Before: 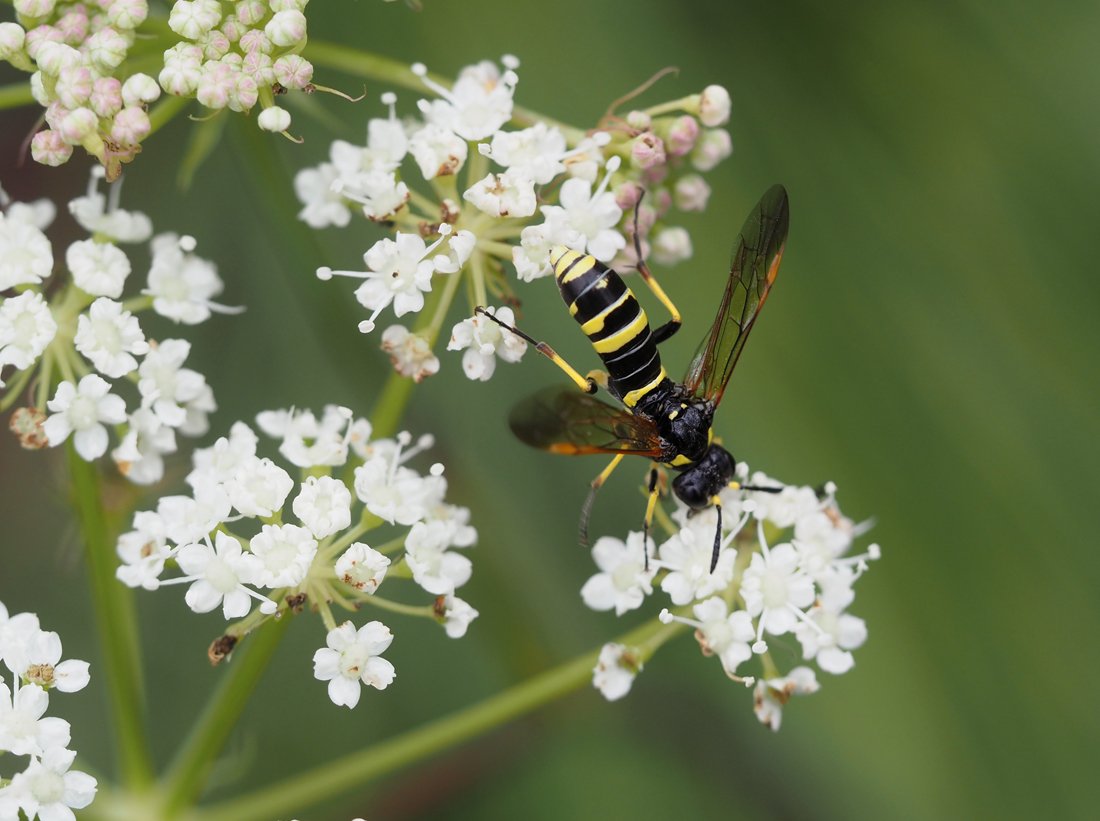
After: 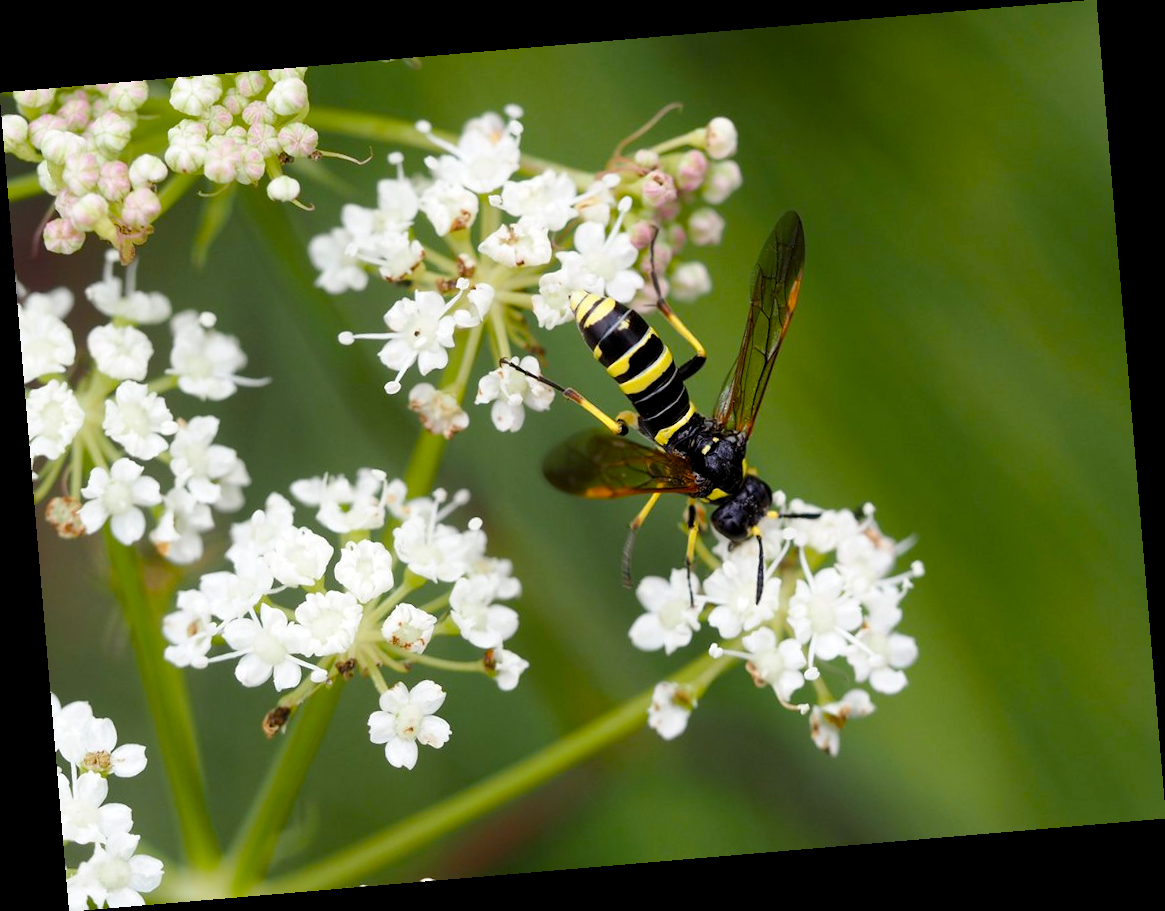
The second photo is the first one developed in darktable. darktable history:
color balance rgb: global offset › luminance -0.51%, perceptual saturation grading › global saturation 27.53%, perceptual saturation grading › highlights -25%, perceptual saturation grading › shadows 25%, perceptual brilliance grading › highlights 6.62%, perceptual brilliance grading › mid-tones 17.07%, perceptual brilliance grading › shadows -5.23%
rotate and perspective: rotation -4.86°, automatic cropping off
